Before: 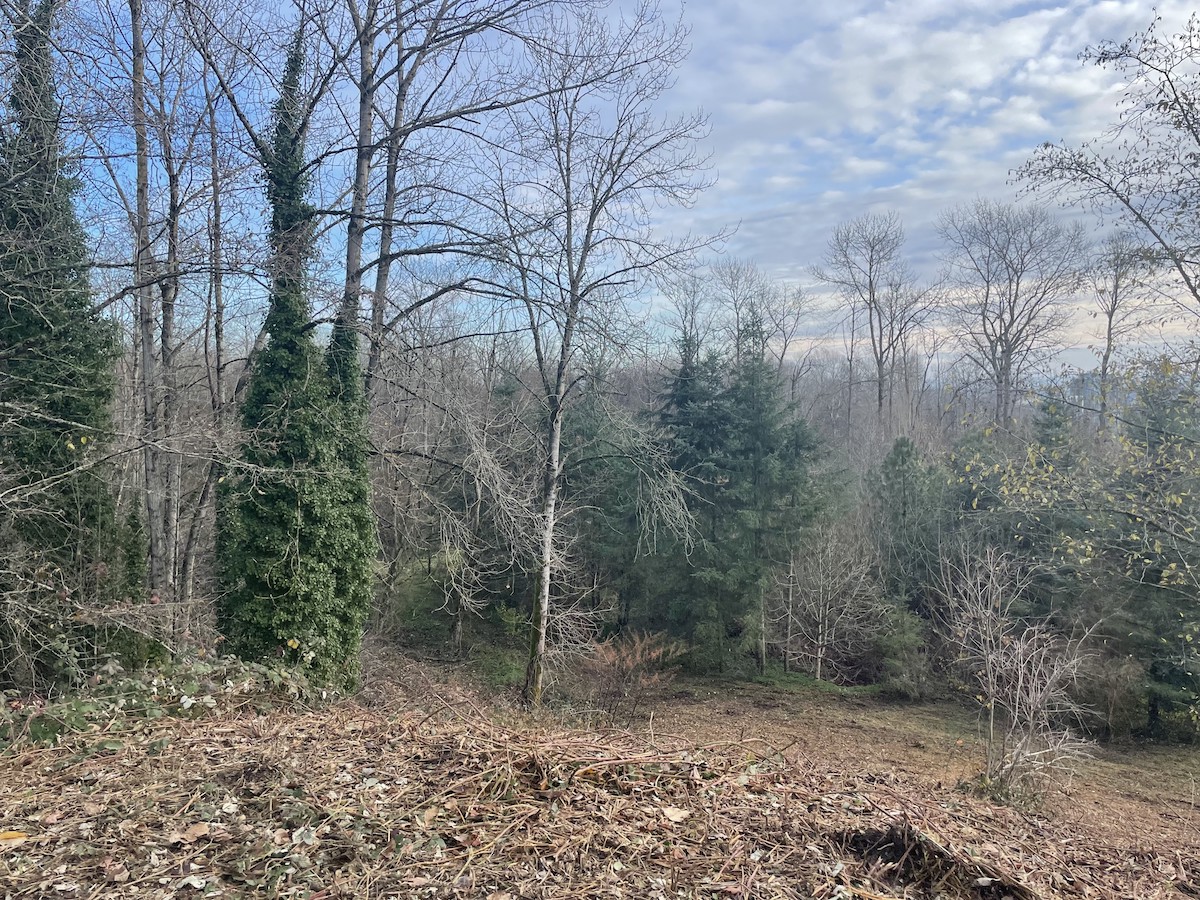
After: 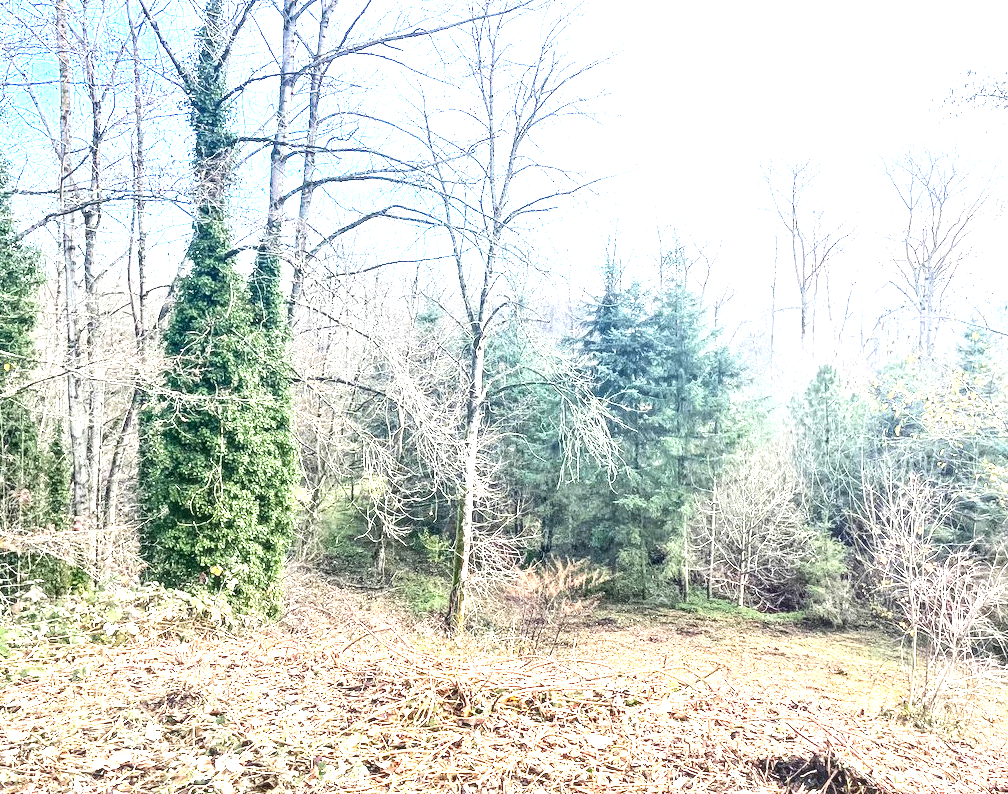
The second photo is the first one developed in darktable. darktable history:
contrast brightness saturation: contrast 0.21, brightness -0.11, saturation 0.21
exposure: black level correction 0, exposure 2.327 EV, compensate exposure bias true, compensate highlight preservation false
crop: left 6.446%, top 8.188%, right 9.538%, bottom 3.548%
local contrast: on, module defaults
